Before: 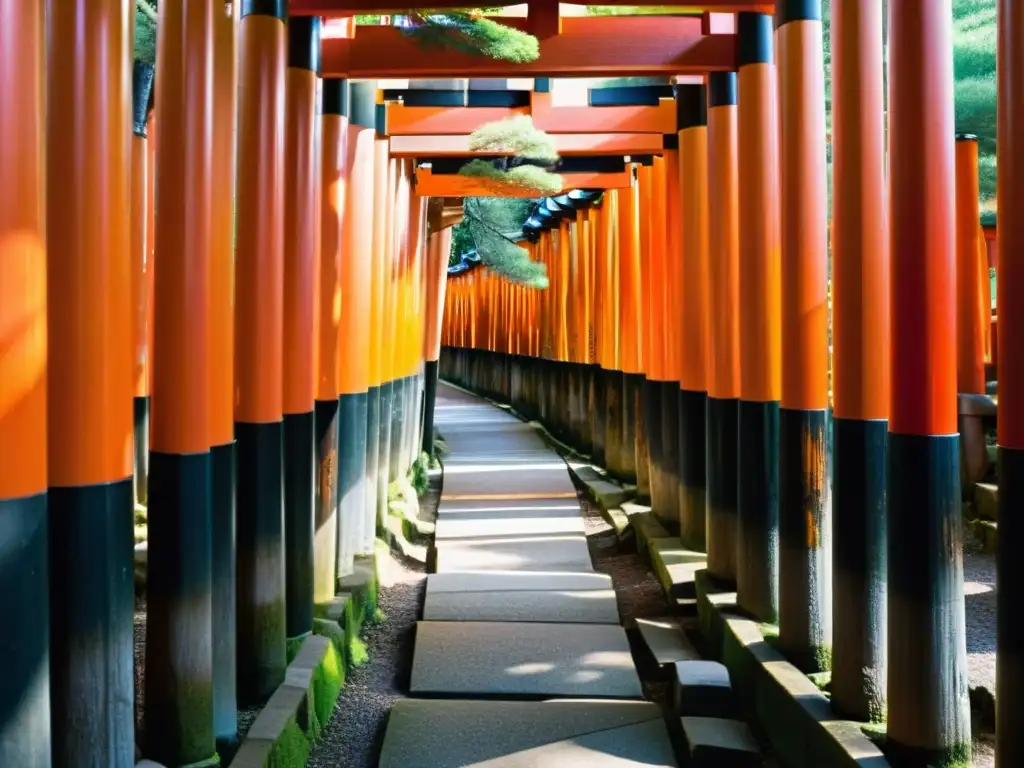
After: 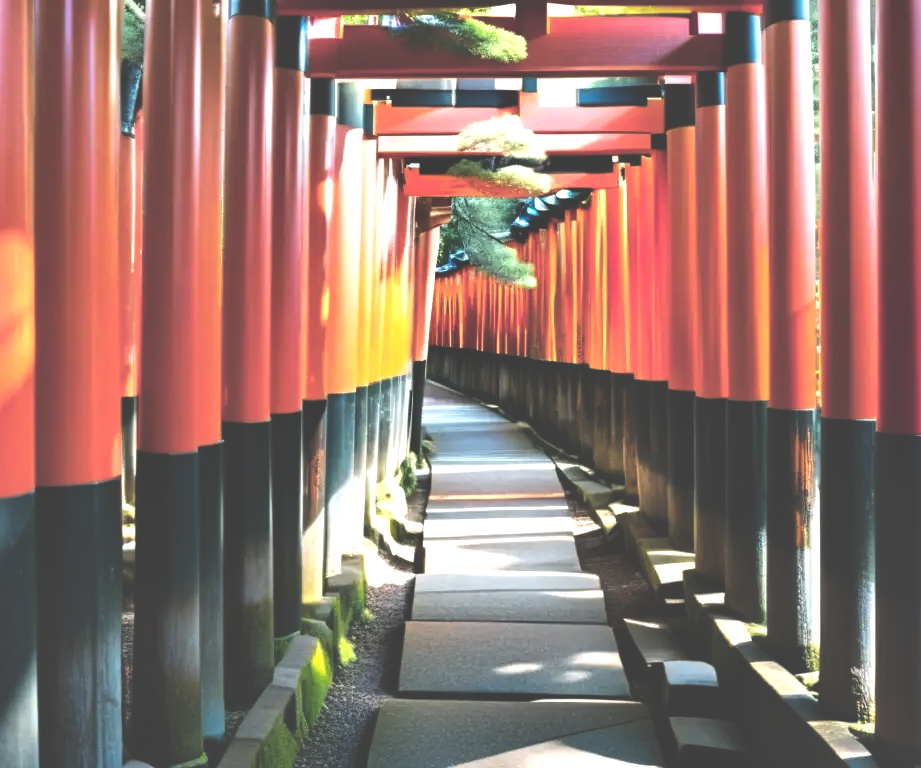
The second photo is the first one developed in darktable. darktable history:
color balance rgb: power › luminance -14.829%, perceptual saturation grading › global saturation 5.45%, hue shift -9.1°, perceptual brilliance grading › highlights 20.481%, perceptual brilliance grading › mid-tones 20.758%, perceptual brilliance grading › shadows -20.746%
exposure: black level correction -0.086, compensate highlight preservation false
shadows and highlights: soften with gaussian
crop and rotate: left 1.244%, right 8.724%
